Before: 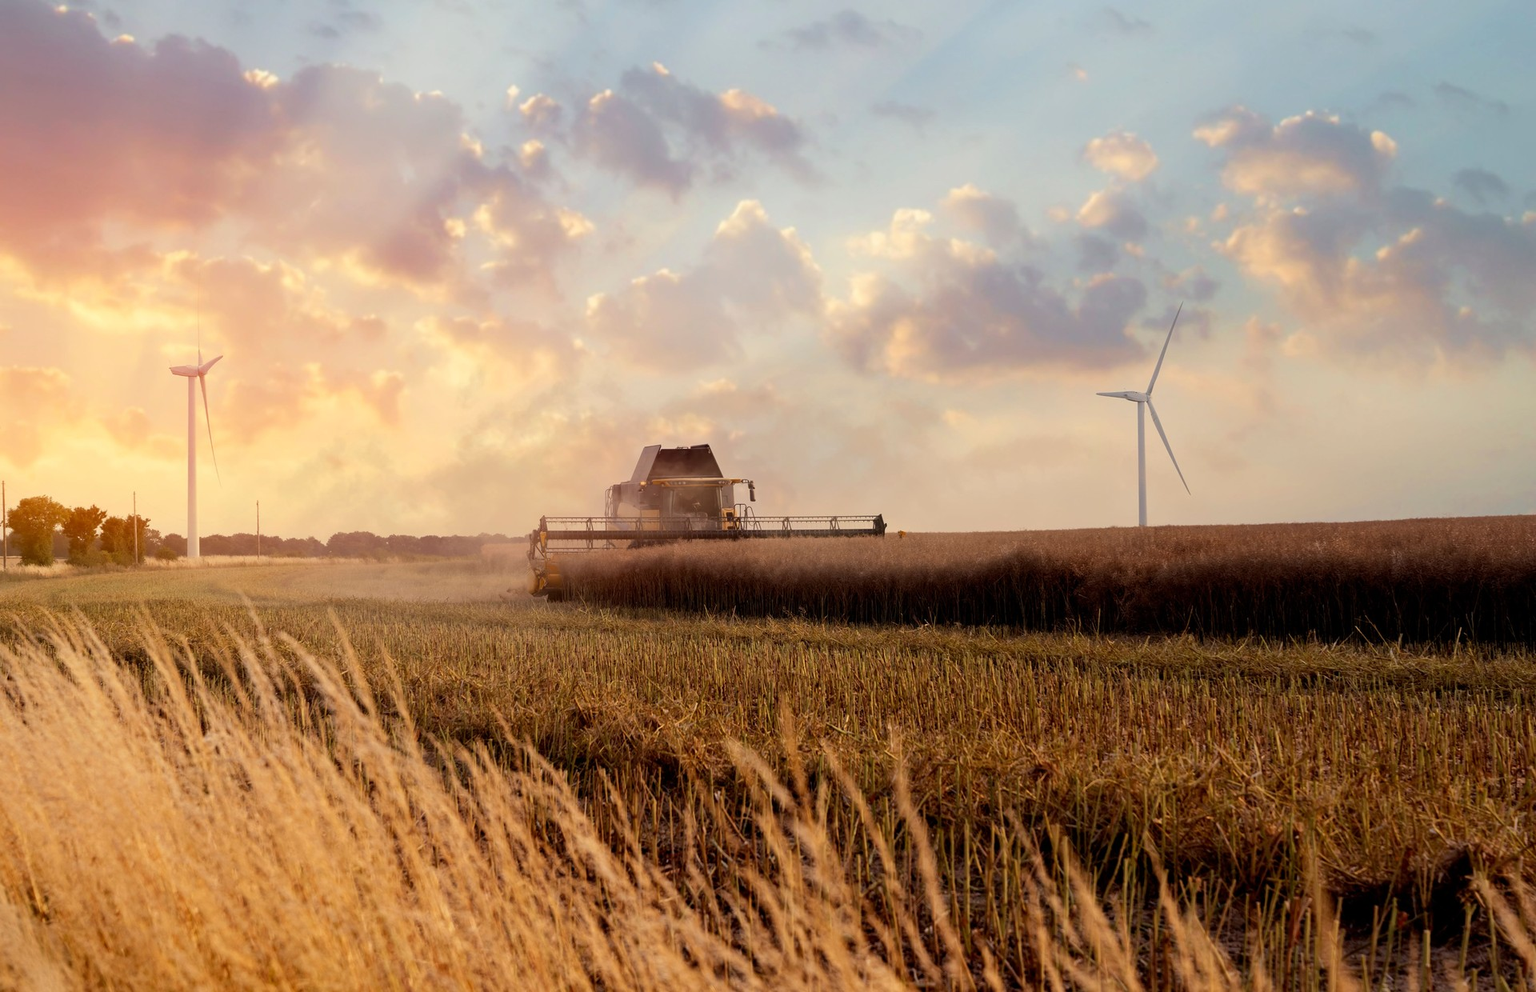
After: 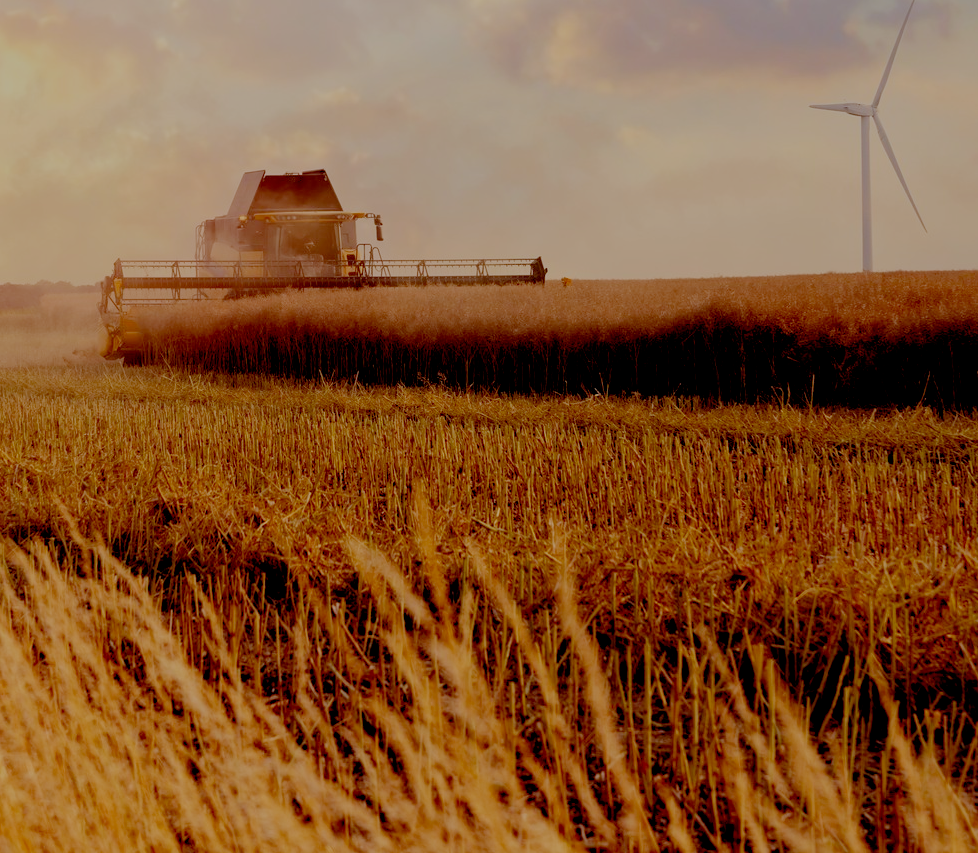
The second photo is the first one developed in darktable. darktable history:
filmic rgb: black relative exposure -7 EV, white relative exposure 6 EV, threshold 3 EV, target black luminance 0%, hardness 2.73, latitude 61.22%, contrast 0.691, highlights saturation mix 10%, shadows ↔ highlights balance -0.073%, preserve chrominance no, color science v4 (2020), iterations of high-quality reconstruction 10, contrast in shadows soft, contrast in highlights soft, enable highlight reconstruction true
shadows and highlights: shadows 25, highlights -25
rgb levels: mode RGB, independent channels, levels [[0, 0.5, 1], [0, 0.521, 1], [0, 0.536, 1]]
crop and rotate: left 29.237%, top 31.152%, right 19.807%
